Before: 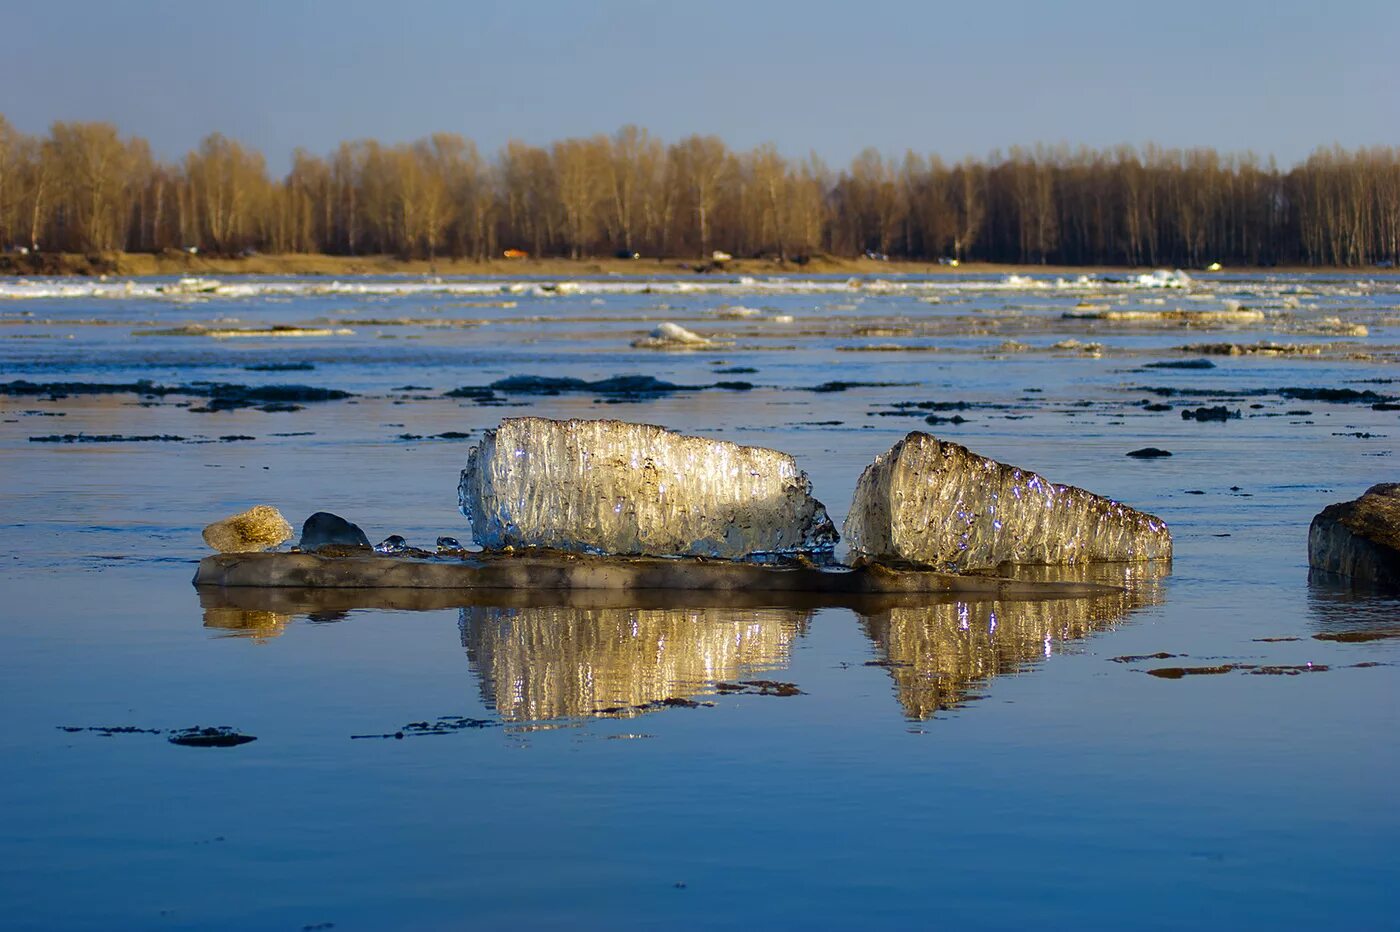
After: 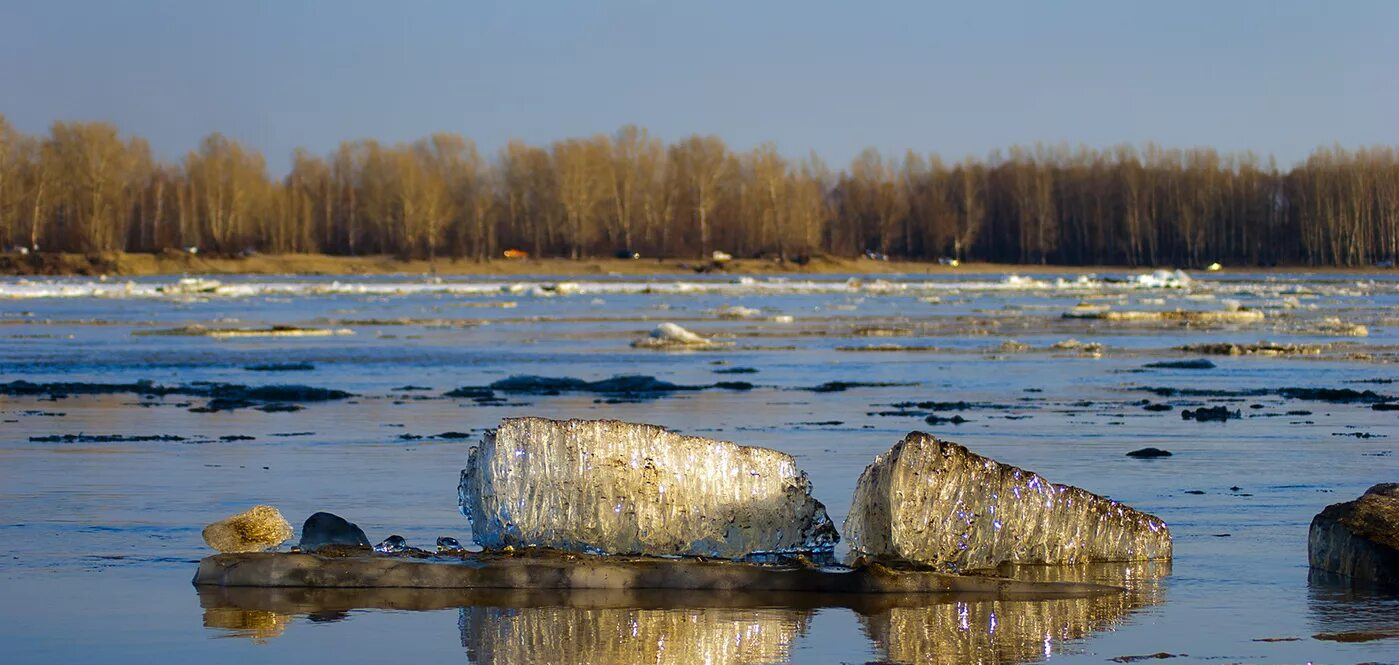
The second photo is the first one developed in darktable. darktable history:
crop: right 0%, bottom 28.621%
